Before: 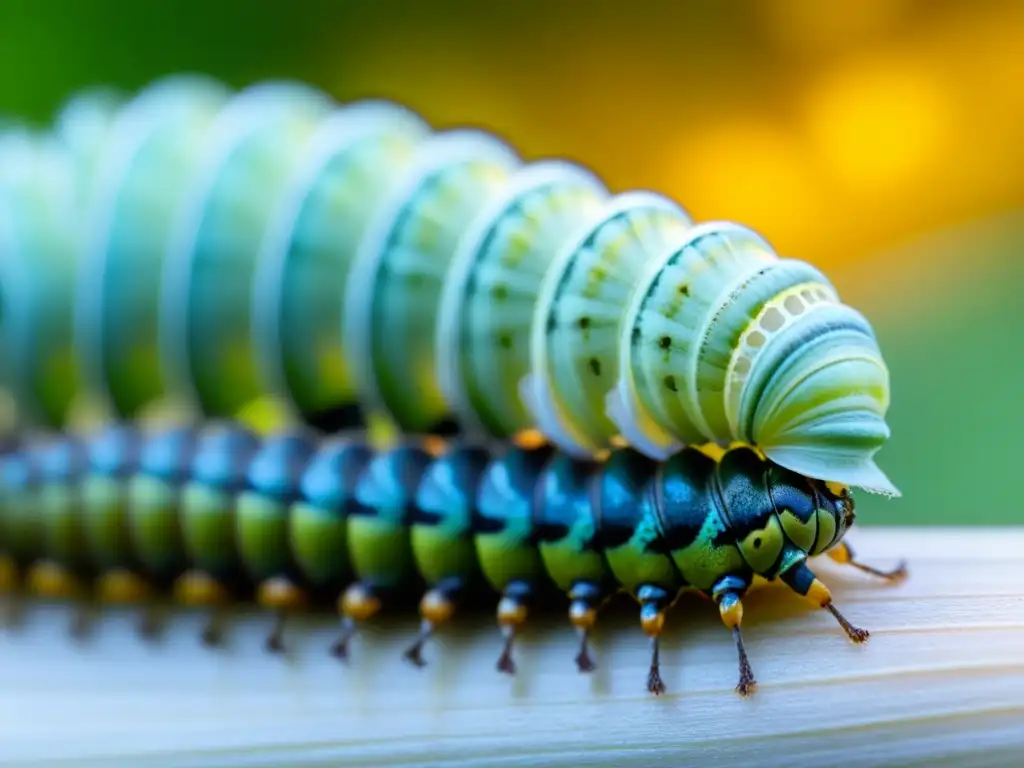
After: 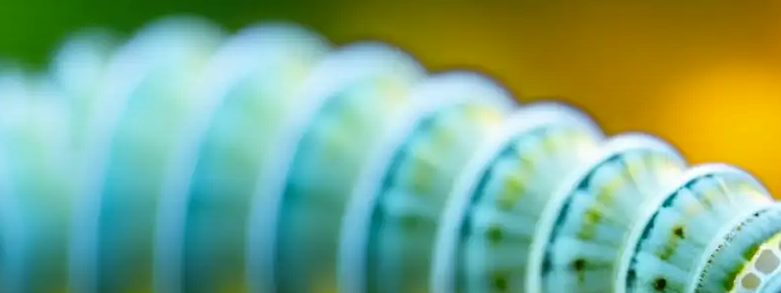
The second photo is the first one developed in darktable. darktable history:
crop: left 0.522%, top 7.629%, right 23.168%, bottom 54.147%
shadows and highlights: low approximation 0.01, soften with gaussian
